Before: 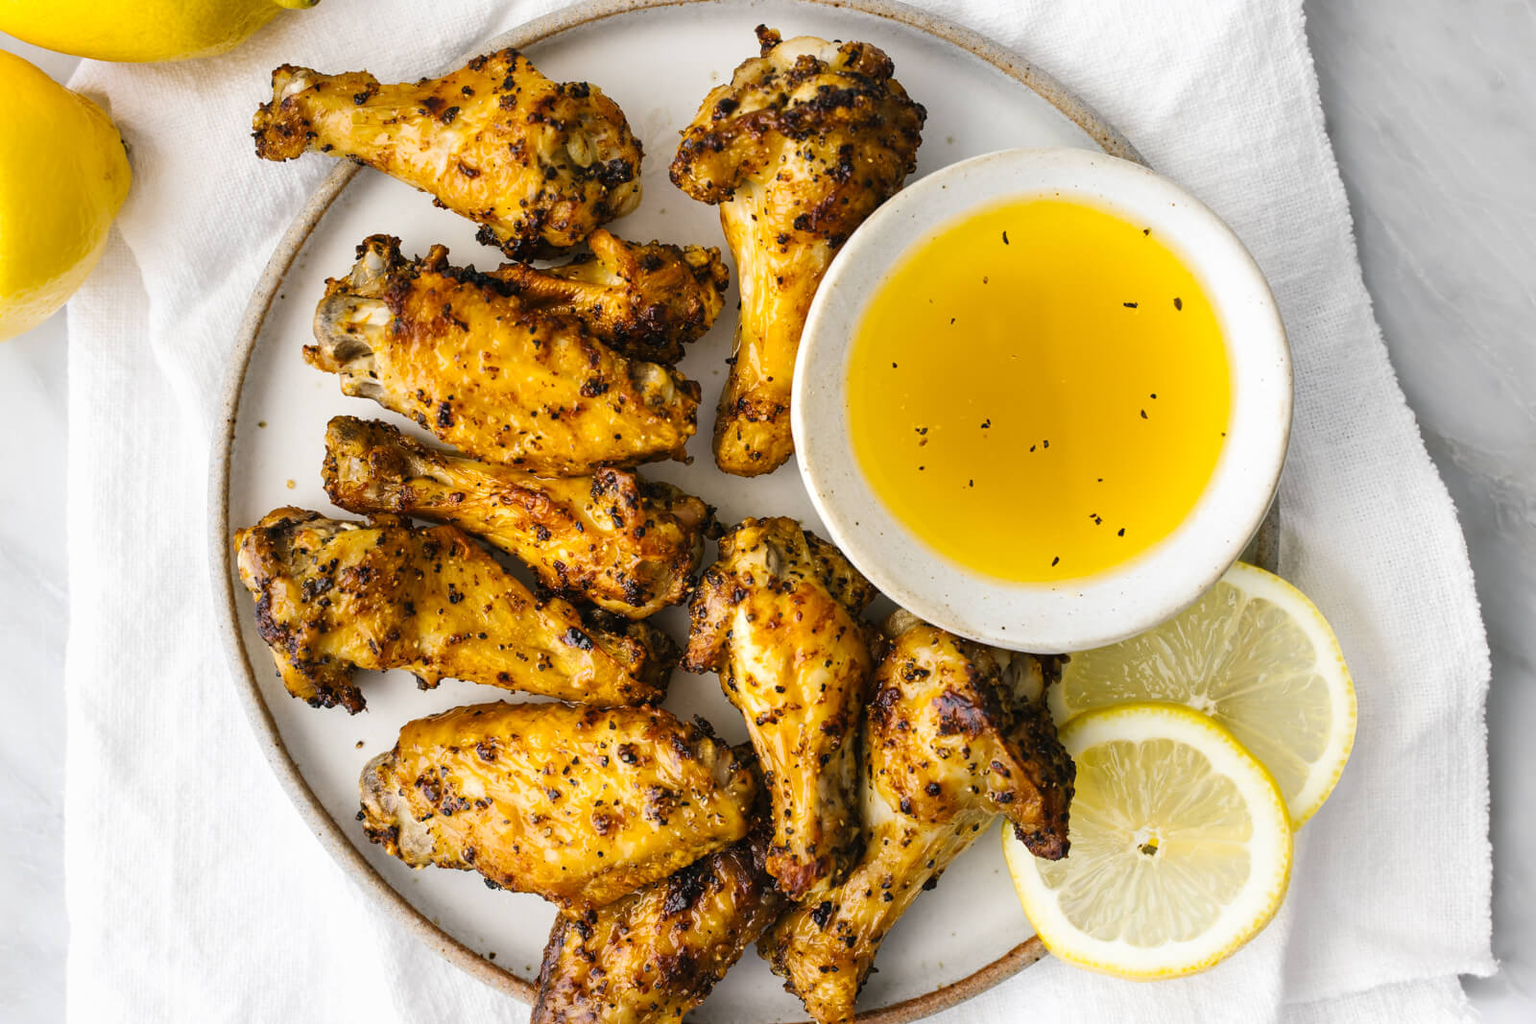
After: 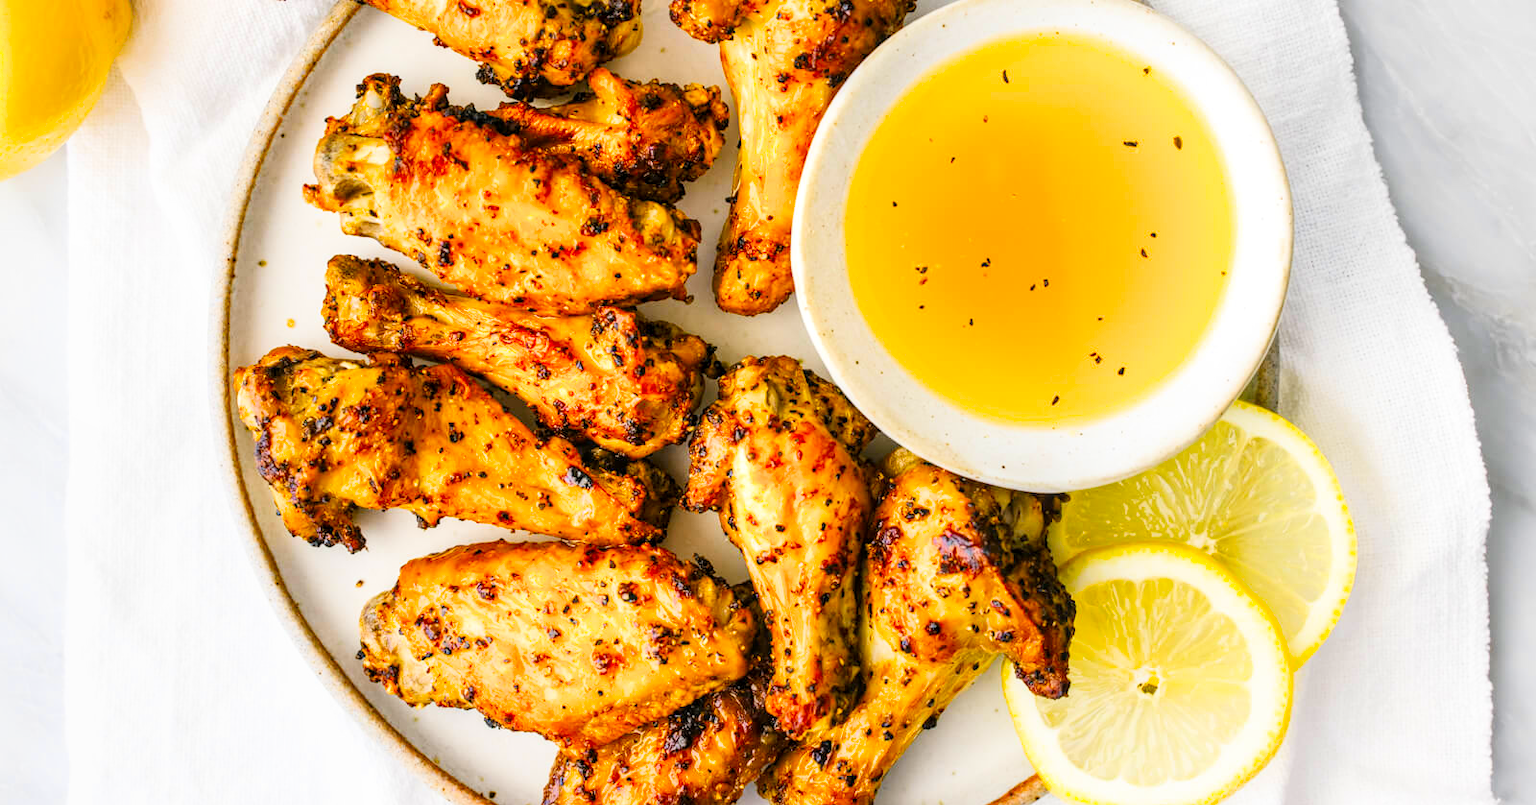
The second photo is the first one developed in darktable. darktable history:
crop and rotate: top 15.774%, bottom 5.506%
color contrast: green-magenta contrast 1.55, blue-yellow contrast 1.83
filmic rgb: hardness 4.17
local contrast: on, module defaults
exposure: black level correction 0, exposure 1.1 EV, compensate exposure bias true, compensate highlight preservation false
